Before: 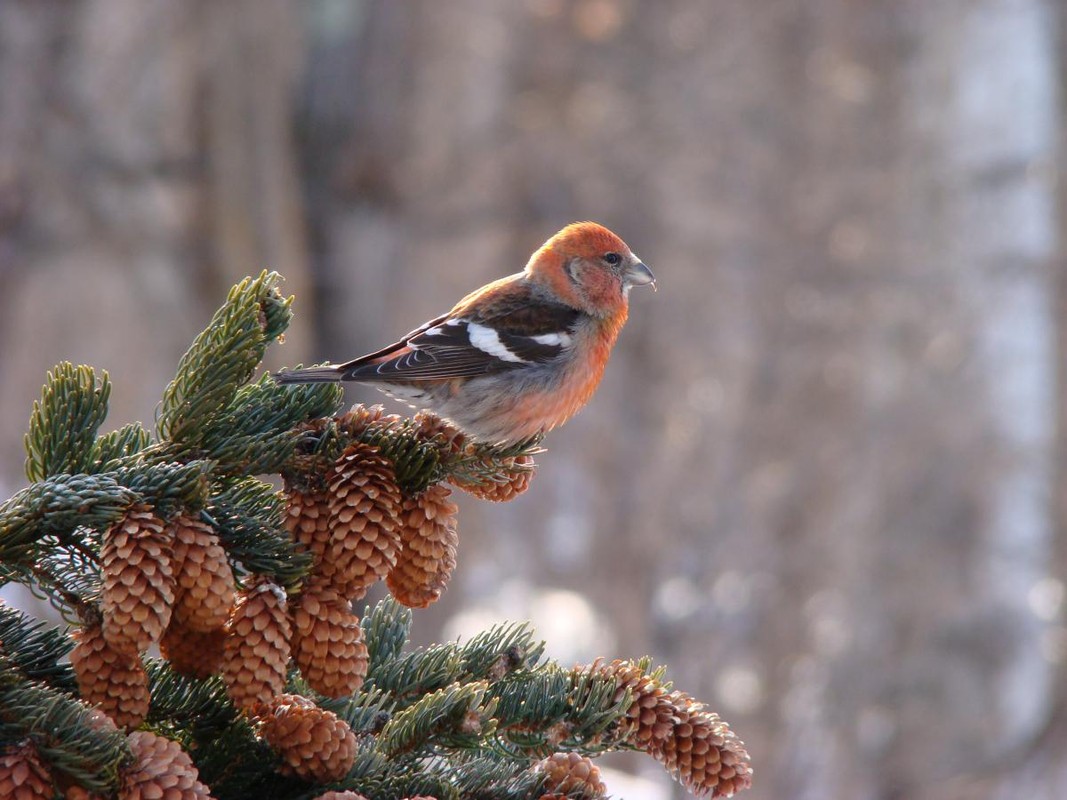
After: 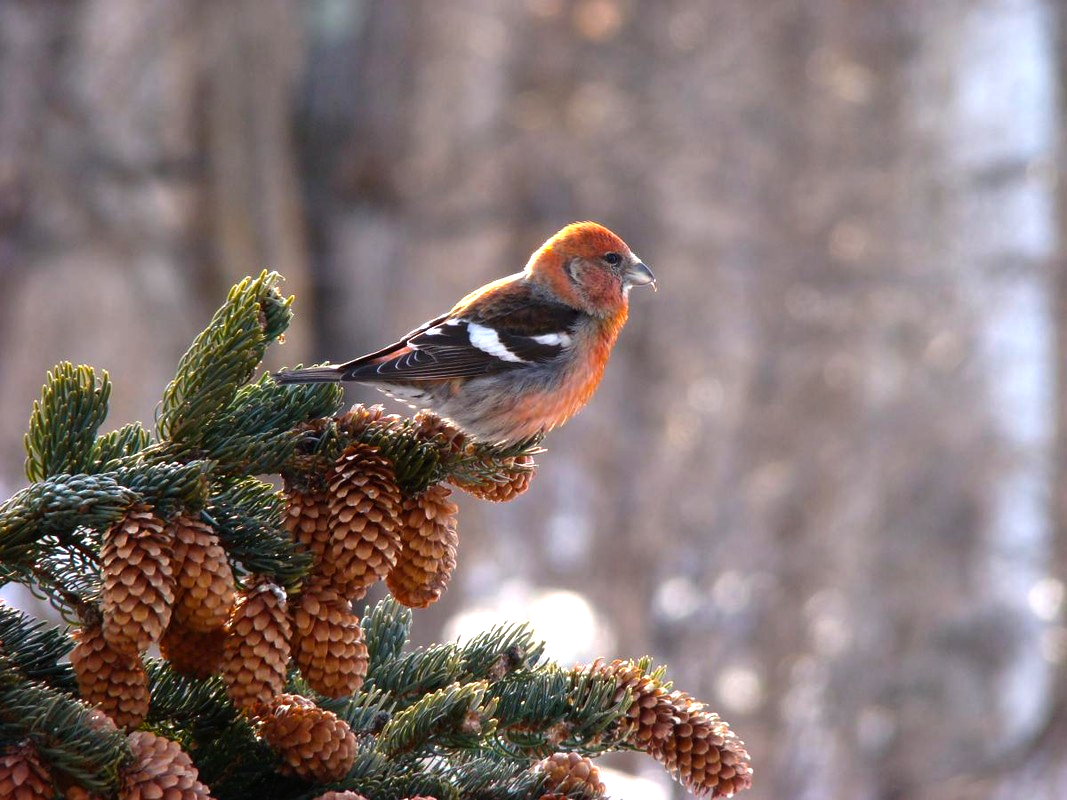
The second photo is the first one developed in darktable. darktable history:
color balance rgb: perceptual saturation grading › global saturation 14.925%, perceptual brilliance grading › global brilliance 19.707%, perceptual brilliance grading › shadows -40.317%, global vibrance 20%
